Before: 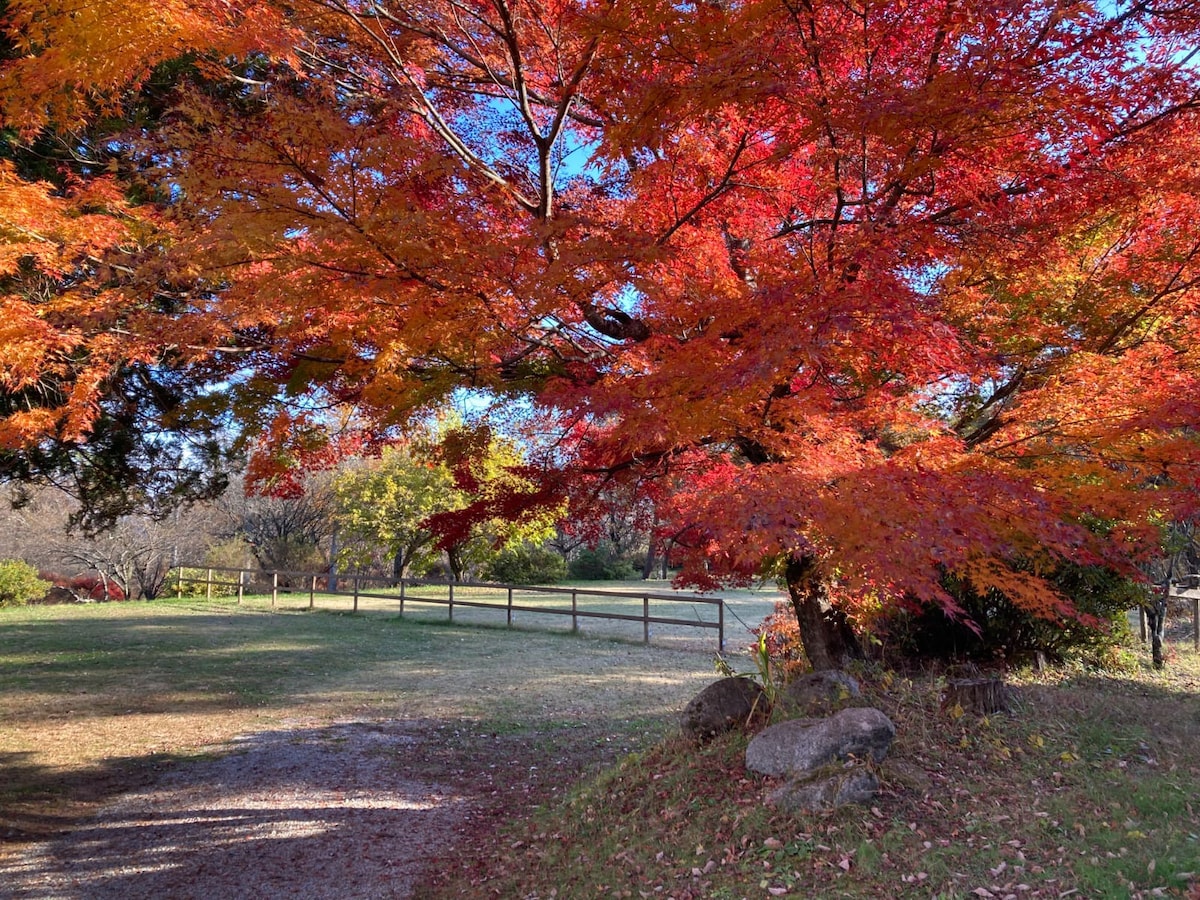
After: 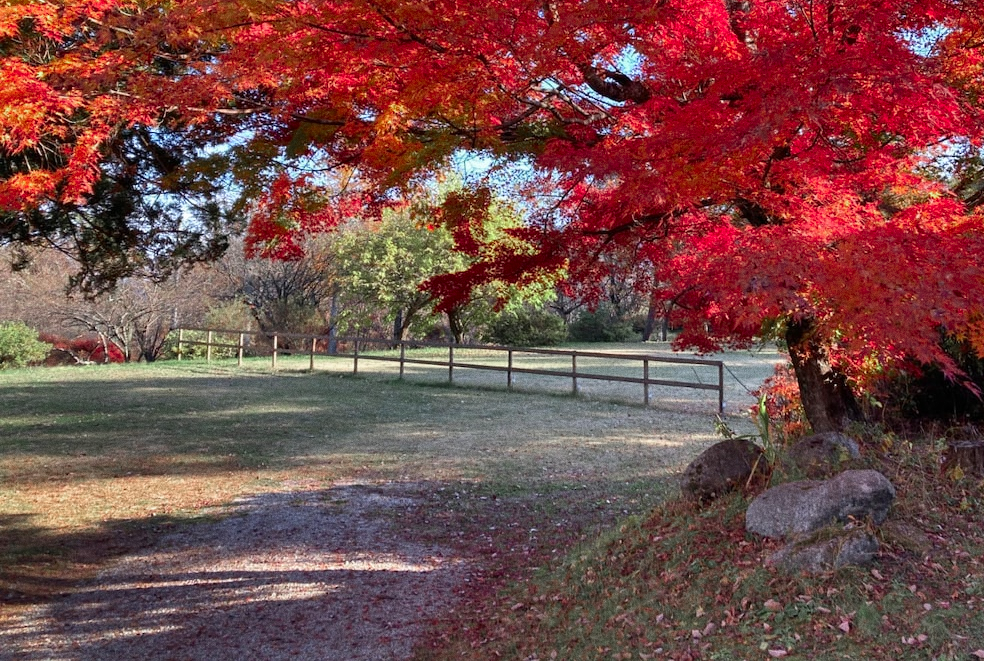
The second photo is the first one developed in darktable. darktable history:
crop: top 26.531%, right 17.959%
color zones: curves: ch0 [(0, 0.466) (0.128, 0.466) (0.25, 0.5) (0.375, 0.456) (0.5, 0.5) (0.625, 0.5) (0.737, 0.652) (0.875, 0.5)]; ch1 [(0, 0.603) (0.125, 0.618) (0.261, 0.348) (0.372, 0.353) (0.497, 0.363) (0.611, 0.45) (0.731, 0.427) (0.875, 0.518) (0.998, 0.652)]; ch2 [(0, 0.559) (0.125, 0.451) (0.253, 0.564) (0.37, 0.578) (0.5, 0.466) (0.625, 0.471) (0.731, 0.471) (0.88, 0.485)]
white balance: emerald 1
grain: strength 26%
